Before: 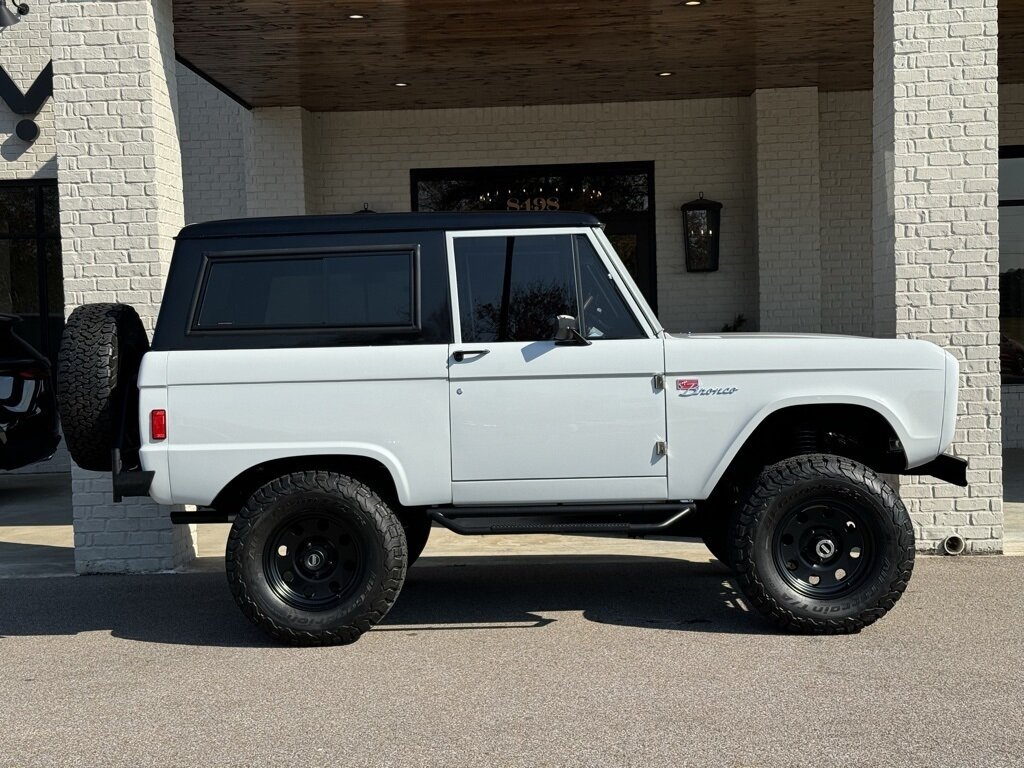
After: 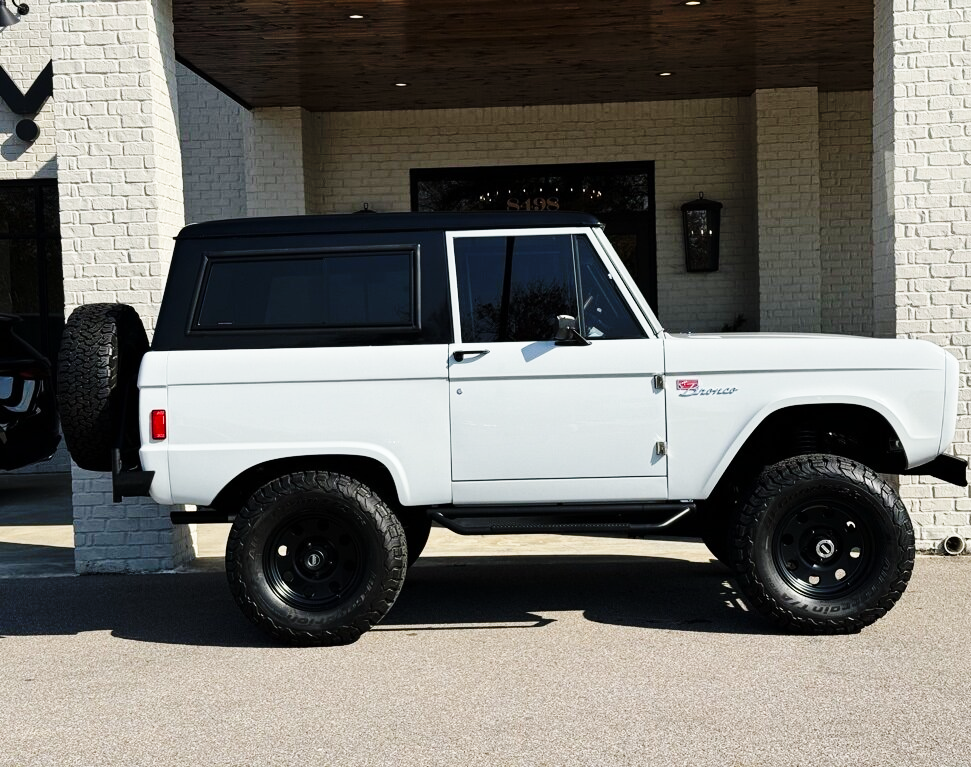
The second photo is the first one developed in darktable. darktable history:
base curve: curves: ch0 [(0, 0) (0.036, 0.025) (0.121, 0.166) (0.206, 0.329) (0.605, 0.79) (1, 1)], preserve colors none
crop and rotate: right 5.167%
